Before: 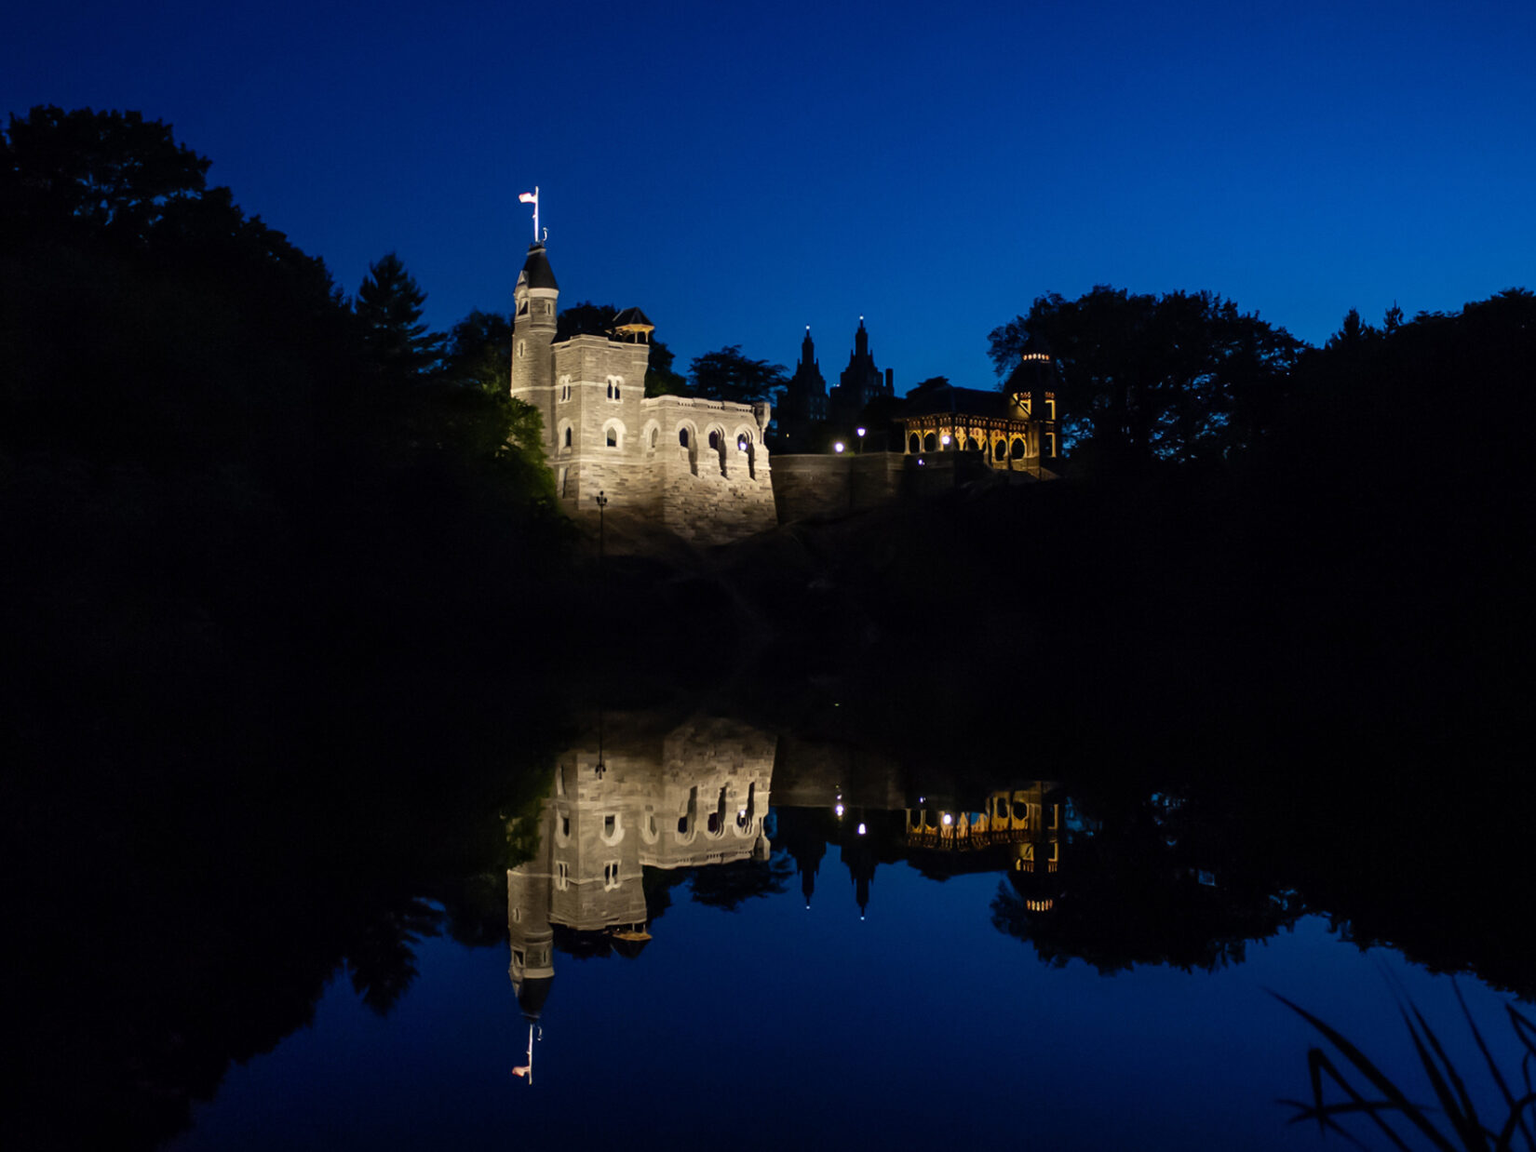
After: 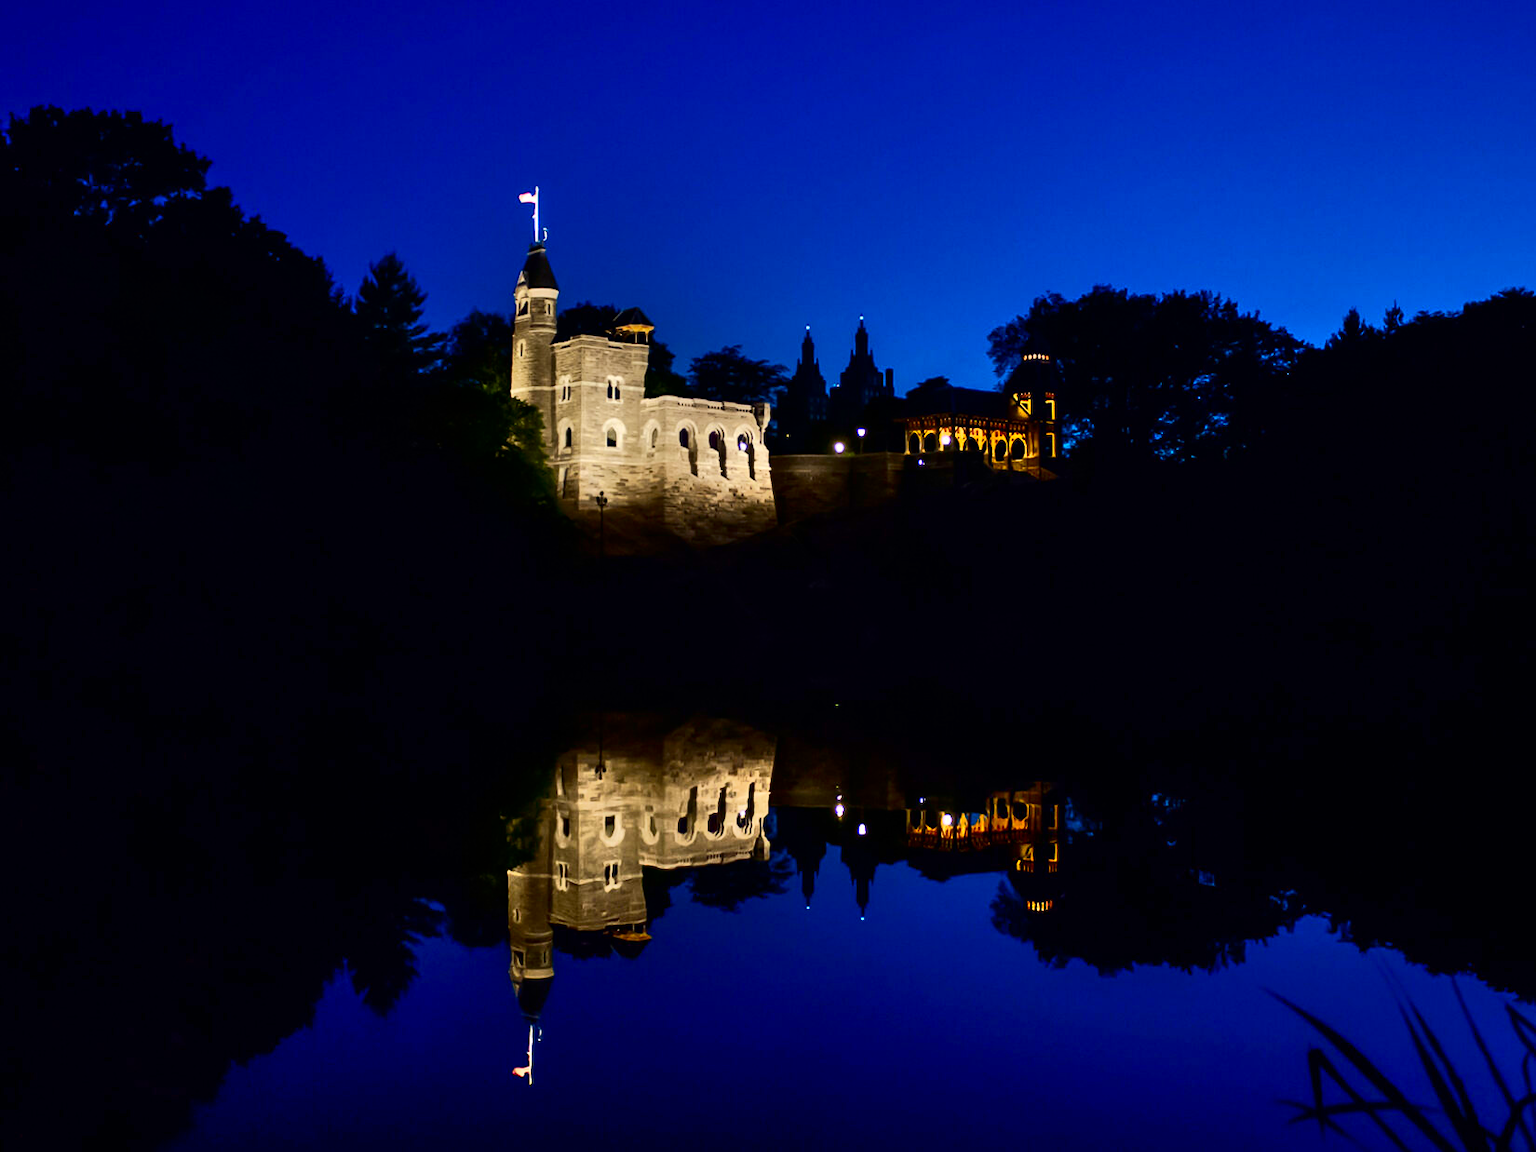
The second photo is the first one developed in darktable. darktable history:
shadows and highlights: soften with gaussian
contrast brightness saturation: contrast 0.13, brightness -0.24, saturation 0.14
